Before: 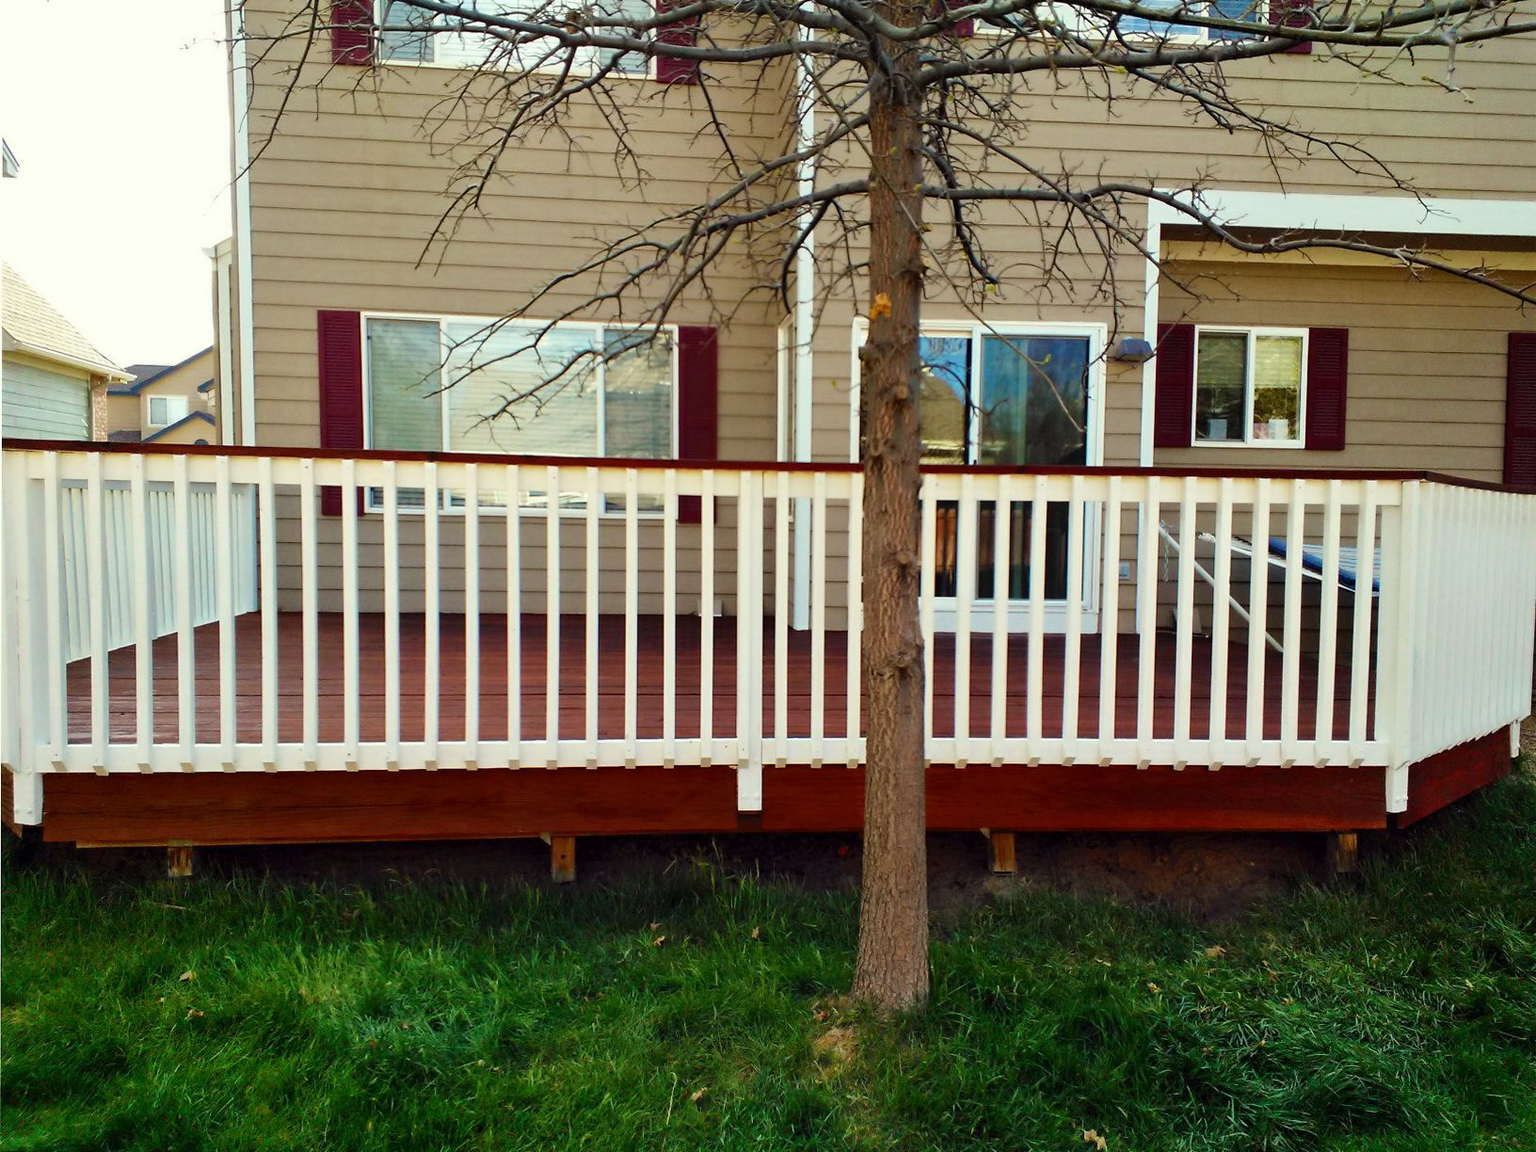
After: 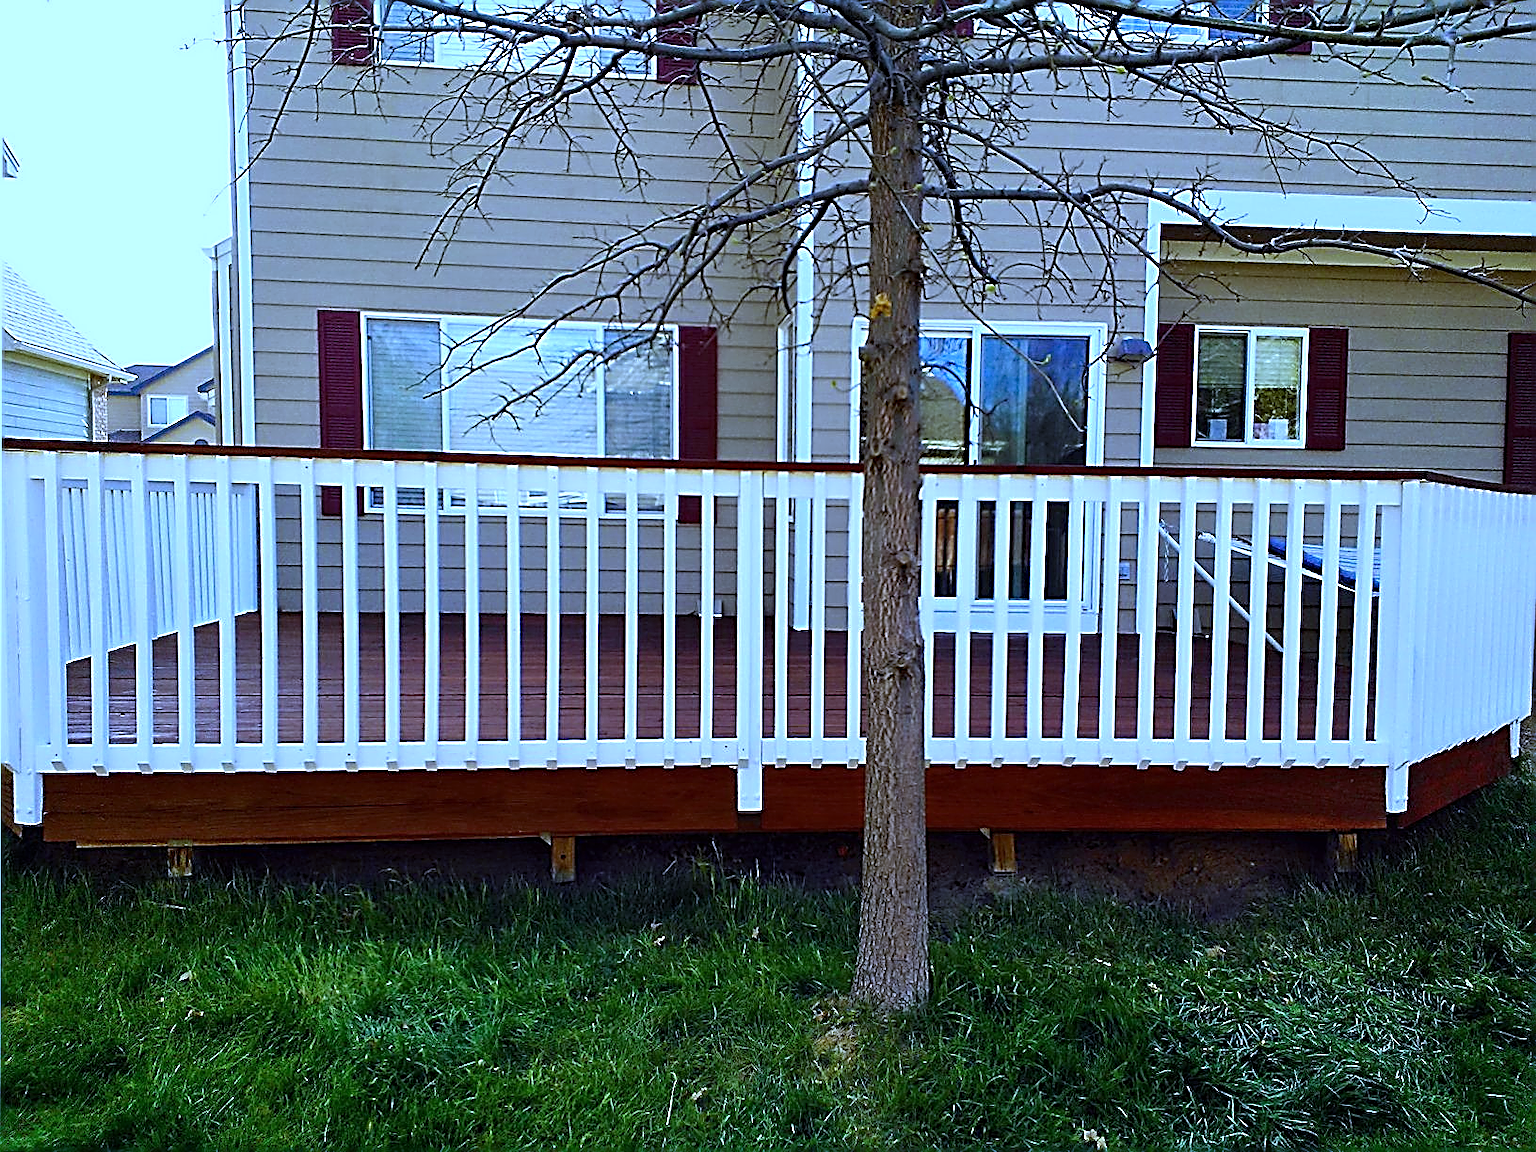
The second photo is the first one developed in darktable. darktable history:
sharpen: amount 2
white balance: red 0.766, blue 1.537
